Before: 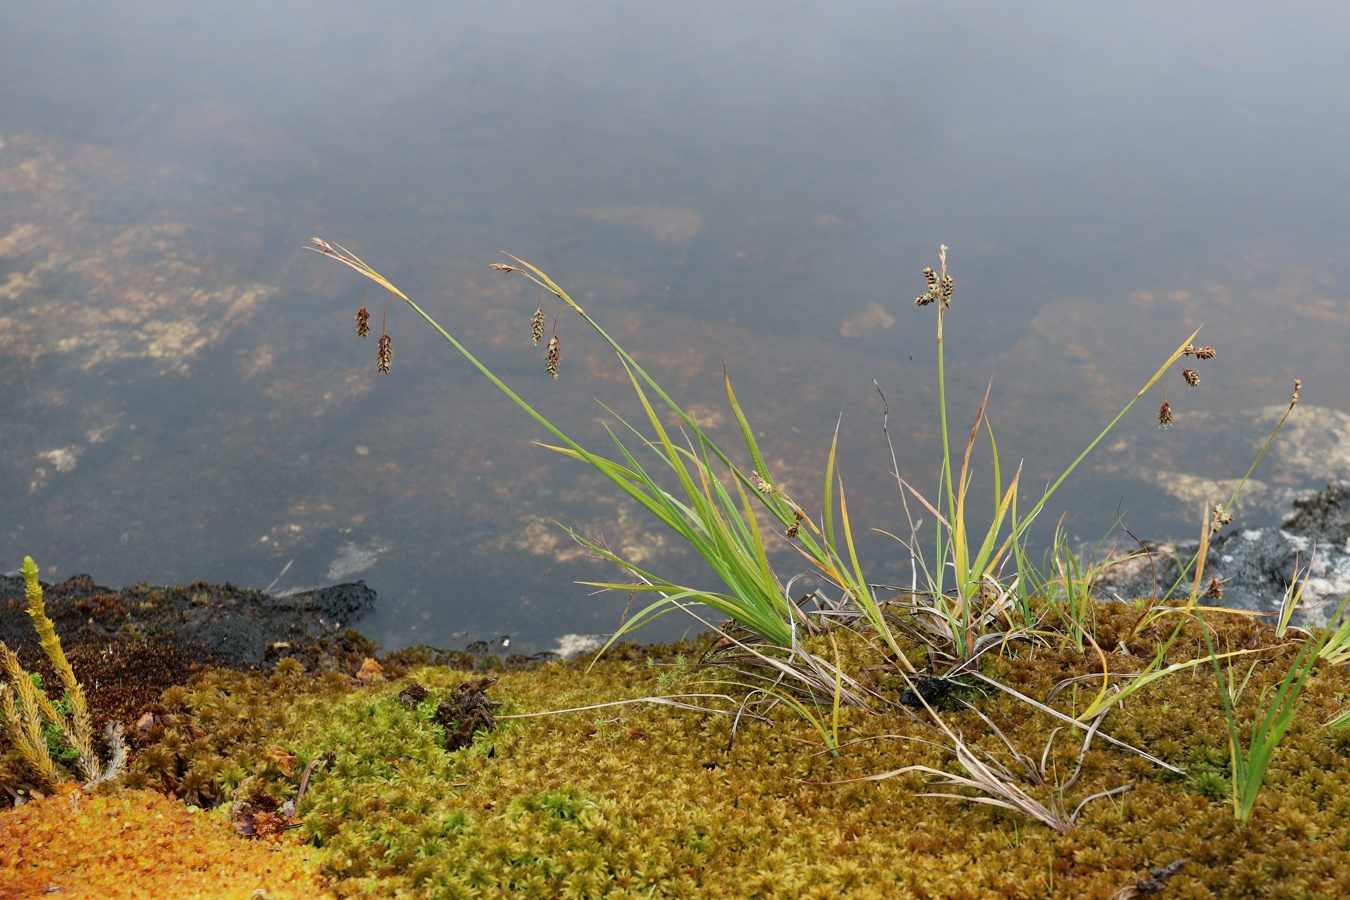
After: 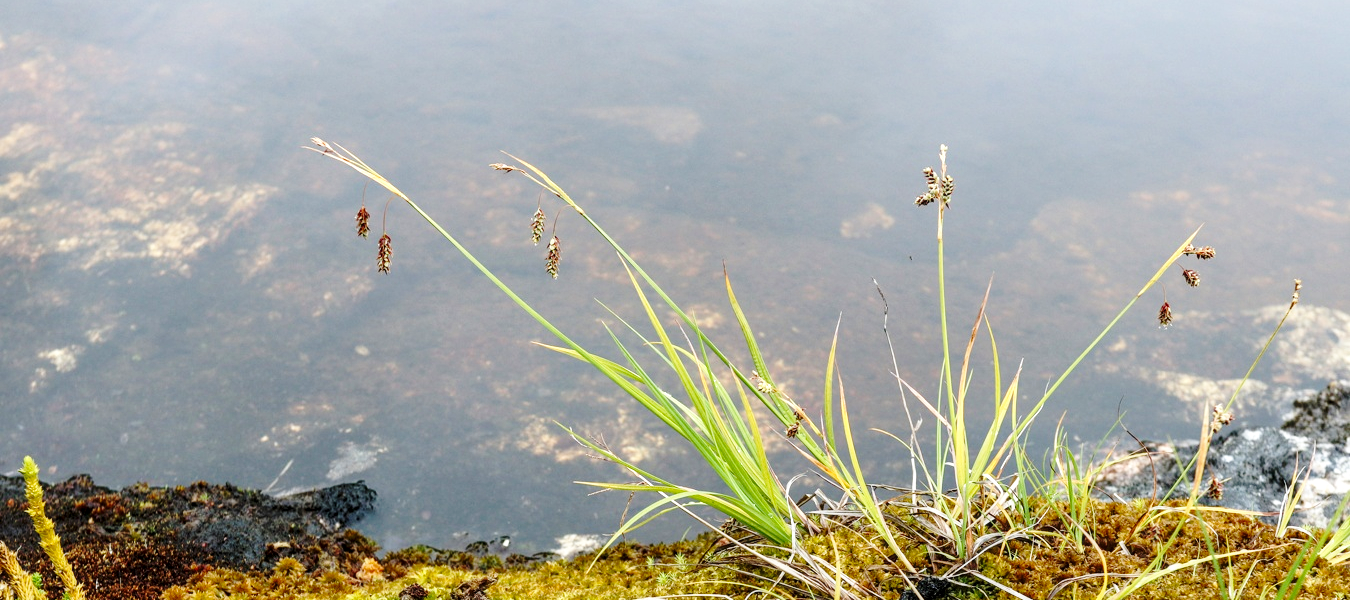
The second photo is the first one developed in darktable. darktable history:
crop: top 11.166%, bottom 22.168%
local contrast: detail 130%
base curve: curves: ch0 [(0, 0) (0.032, 0.037) (0.105, 0.228) (0.435, 0.76) (0.856, 0.983) (1, 1)], preserve colors none
